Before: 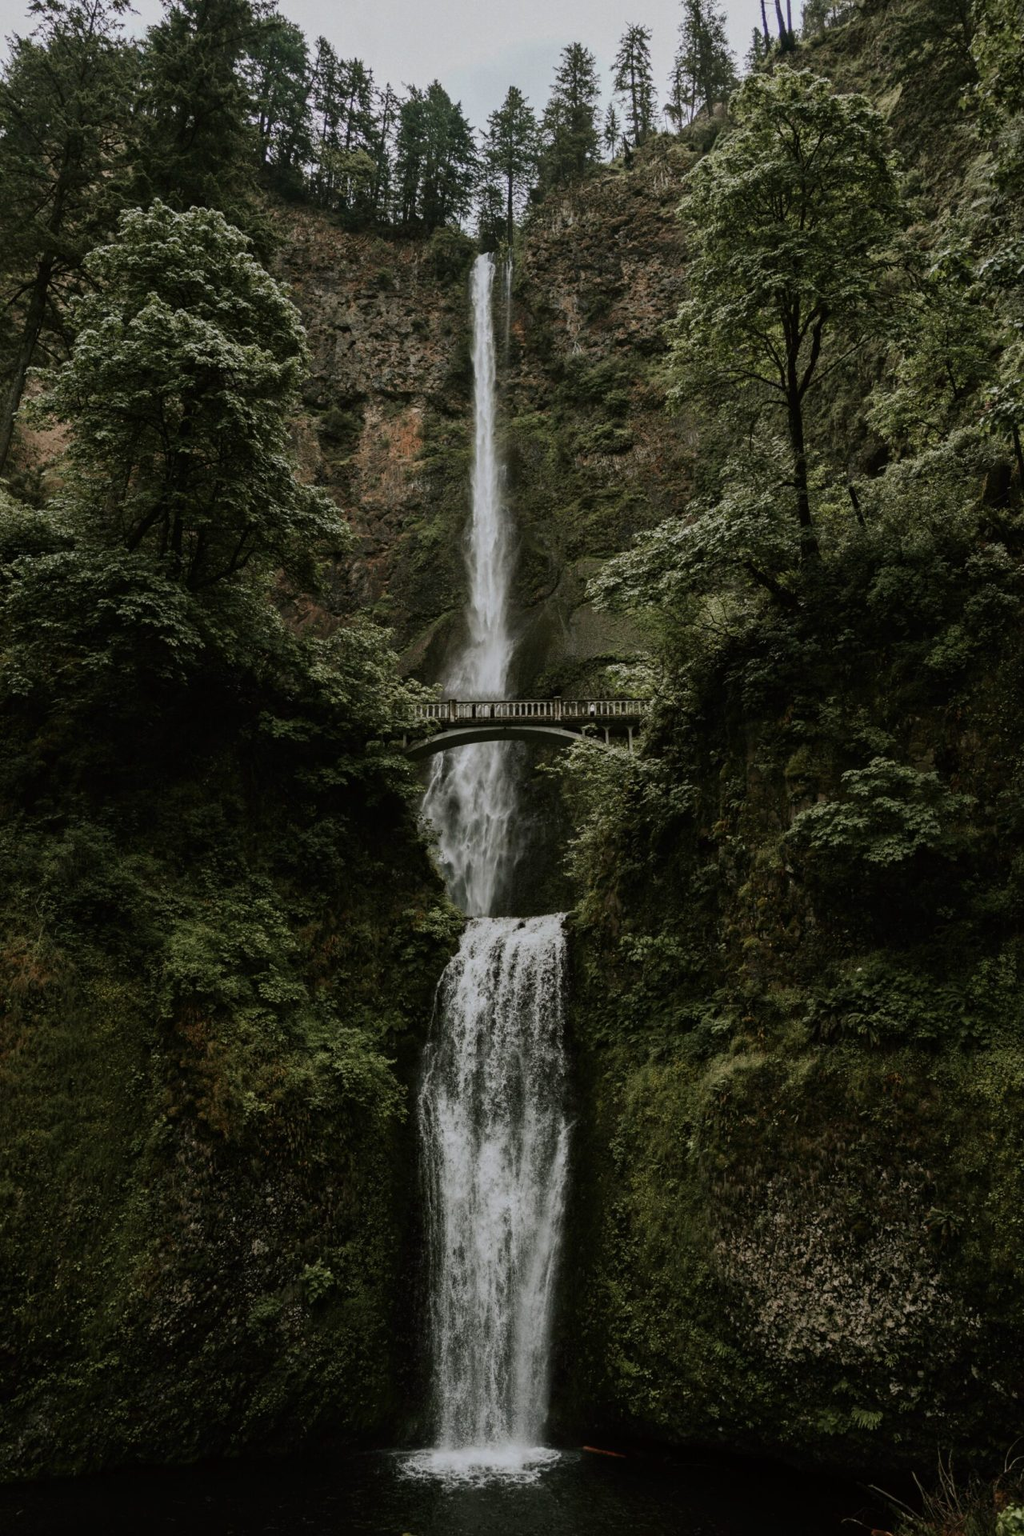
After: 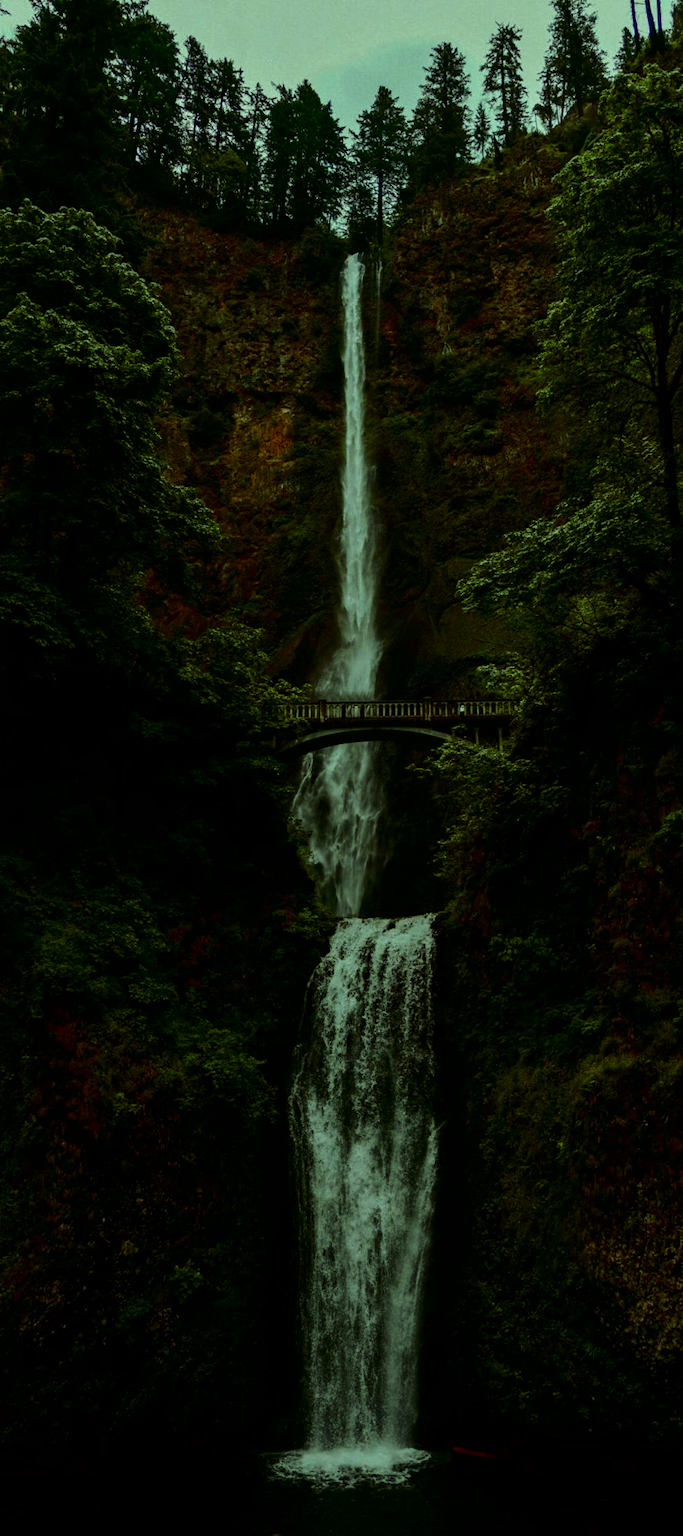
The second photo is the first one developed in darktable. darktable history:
color balance rgb: highlights gain › luminance 15.383%, highlights gain › chroma 7.054%, highlights gain › hue 124.2°, perceptual saturation grading › global saturation 30.856%, global vibrance 20%
tone equalizer: smoothing diameter 24.9%, edges refinement/feathering 13.97, preserve details guided filter
contrast brightness saturation: contrast 0.086, brightness -0.576, saturation 0.173
crop and rotate: left 12.783%, right 20.497%
